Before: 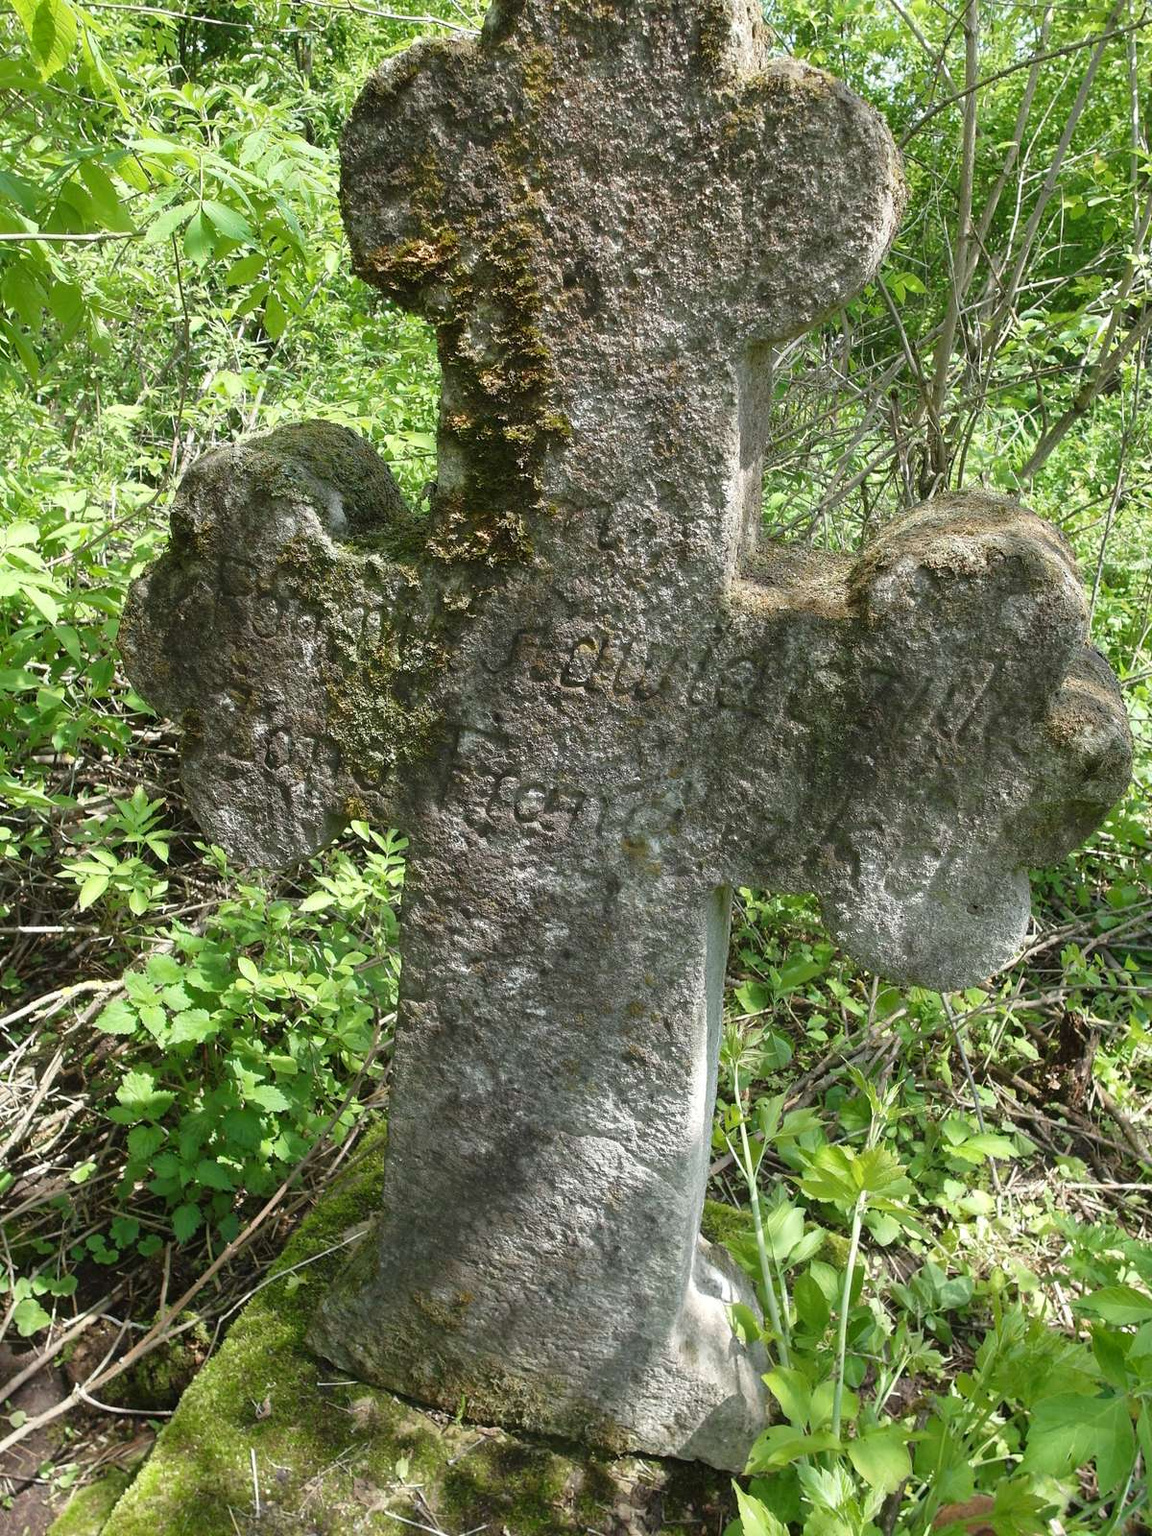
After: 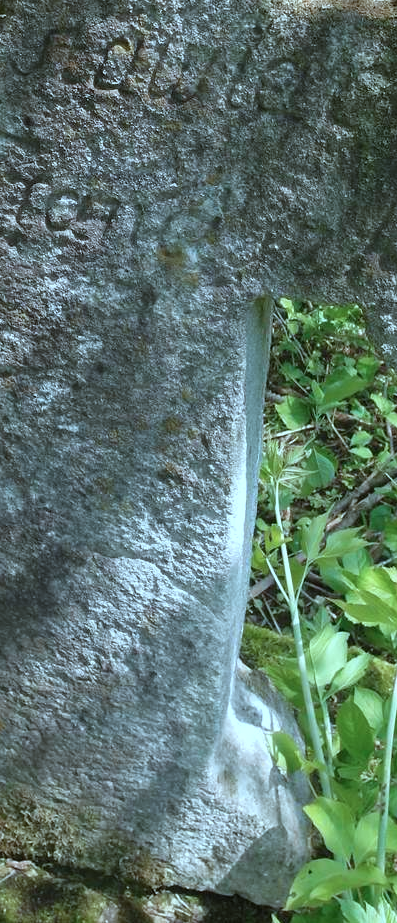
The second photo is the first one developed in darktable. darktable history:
color correction: highlights a* -9.35, highlights b* -23.15
crop: left 40.878%, top 39.176%, right 25.993%, bottom 3.081%
